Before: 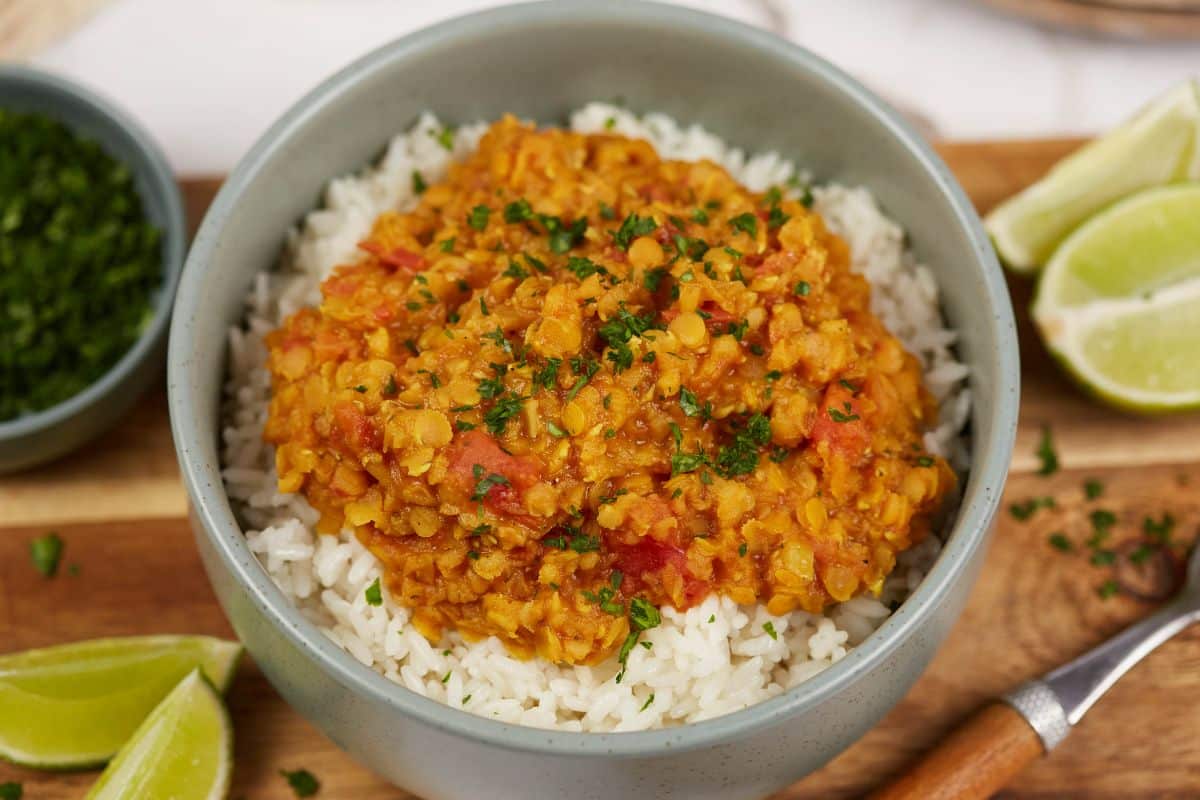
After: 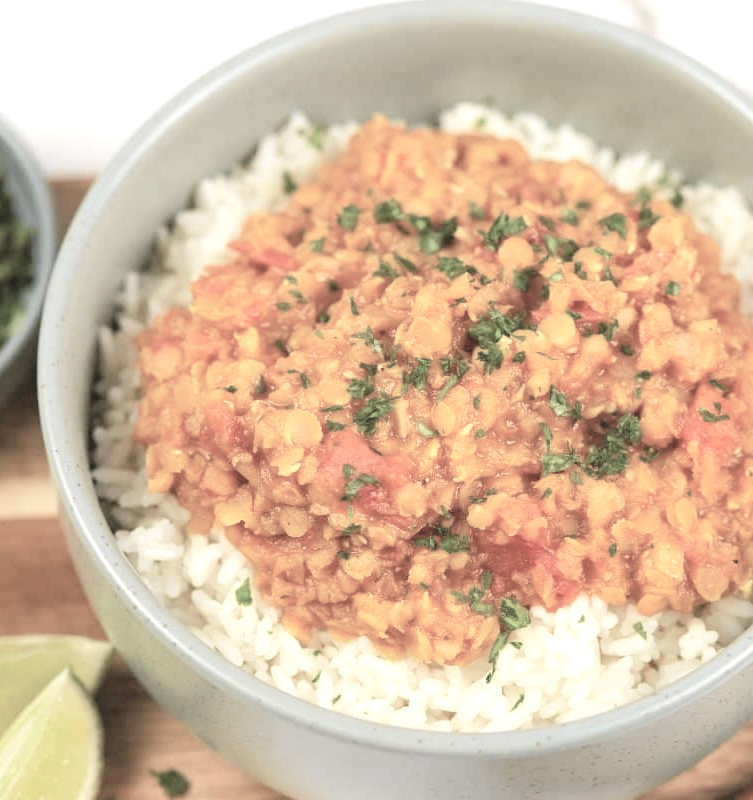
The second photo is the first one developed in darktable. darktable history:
contrast brightness saturation: brightness 0.187, saturation -0.487
tone curve: curves: ch0 [(0.003, 0) (0.066, 0.023) (0.149, 0.094) (0.264, 0.238) (0.395, 0.421) (0.517, 0.56) (0.688, 0.743) (0.813, 0.846) (1, 1)]; ch1 [(0, 0) (0.164, 0.115) (0.337, 0.332) (0.39, 0.398) (0.464, 0.461) (0.501, 0.5) (0.507, 0.503) (0.534, 0.537) (0.577, 0.59) (0.652, 0.681) (0.733, 0.749) (0.811, 0.796) (1, 1)]; ch2 [(0, 0) (0.337, 0.382) (0.464, 0.476) (0.501, 0.502) (0.527, 0.54) (0.551, 0.565) (0.6, 0.59) (0.687, 0.675) (1, 1)], color space Lab, independent channels, preserve colors none
exposure: black level correction -0.005, exposure 0.621 EV, compensate highlight preservation false
crop: left 10.841%, right 26.346%
